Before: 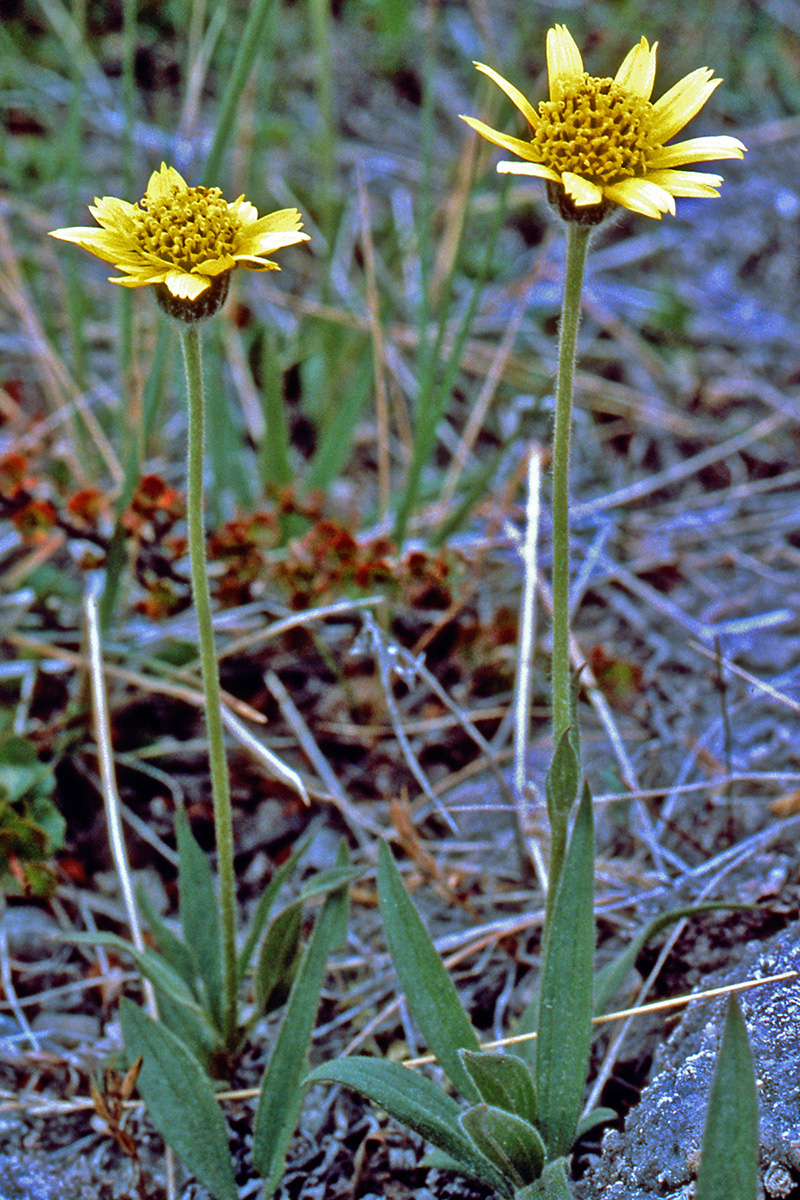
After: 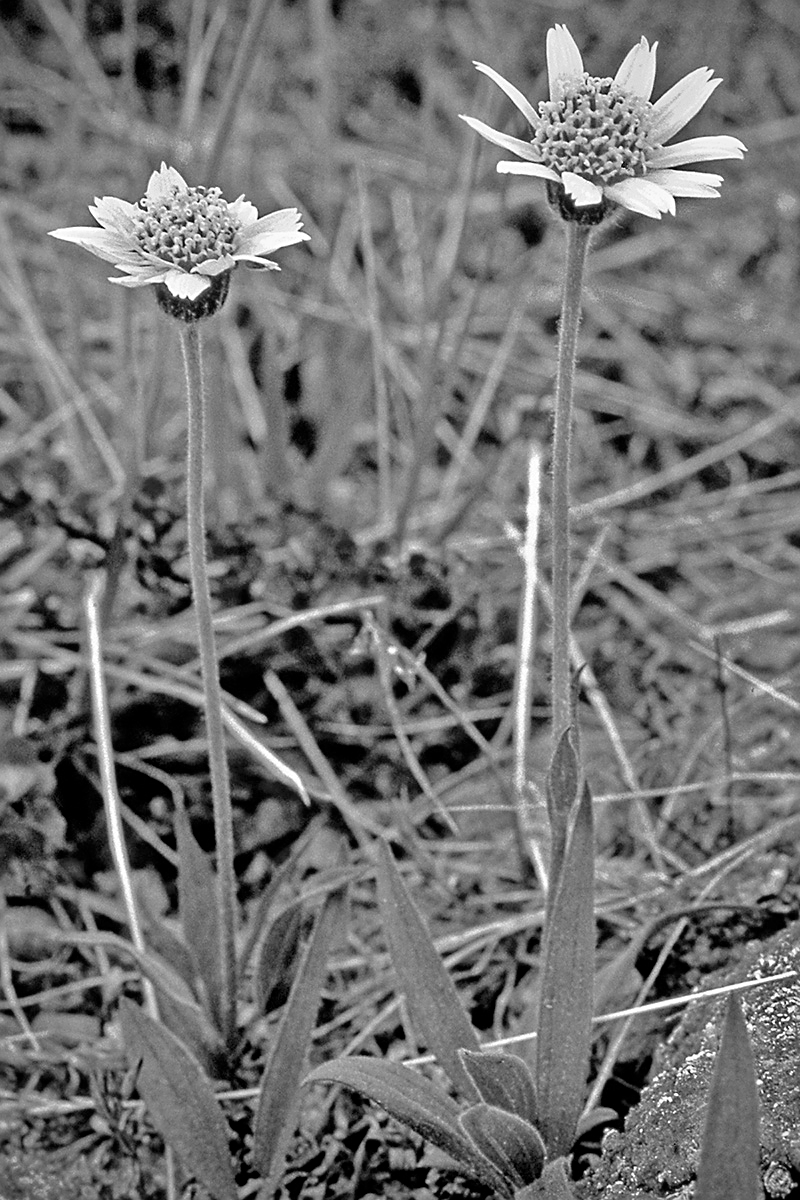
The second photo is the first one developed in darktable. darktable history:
sharpen: on, module defaults
color balance rgb: linear chroma grading › global chroma 15%, perceptual saturation grading › global saturation 30%
vignetting: fall-off radius 60.92%
monochrome: on, module defaults
